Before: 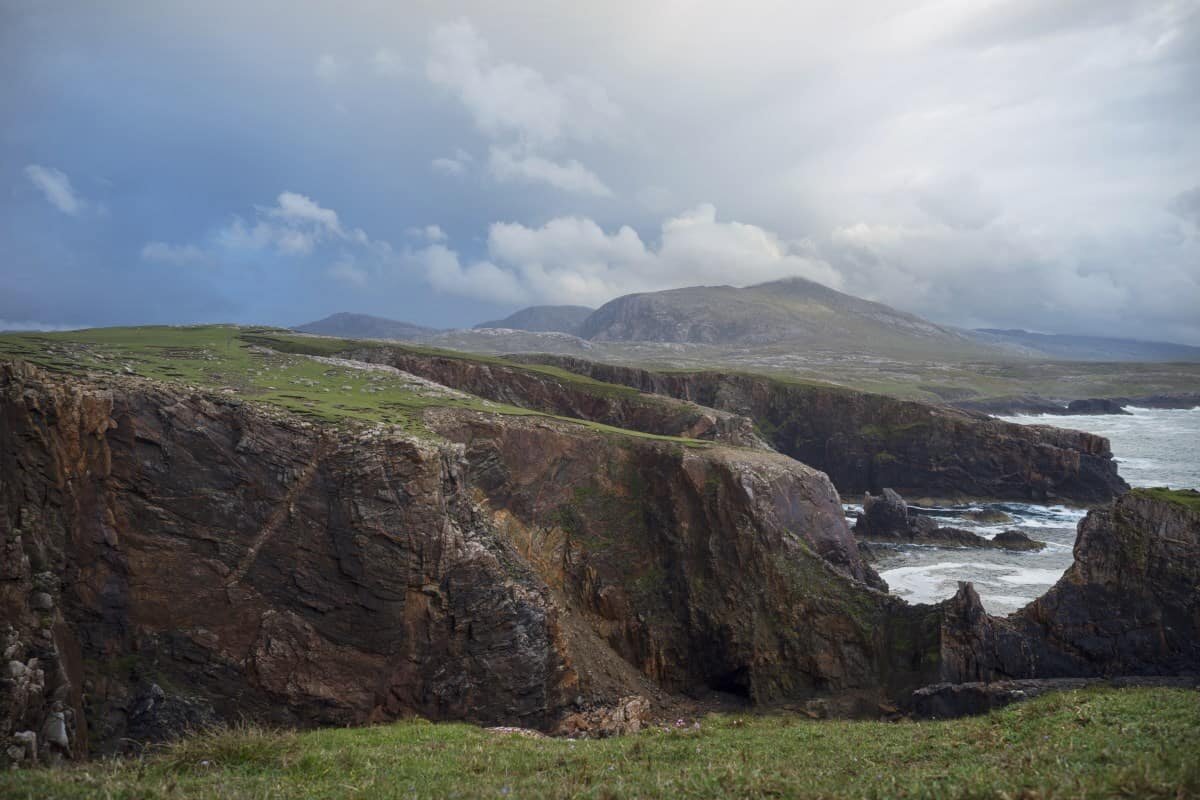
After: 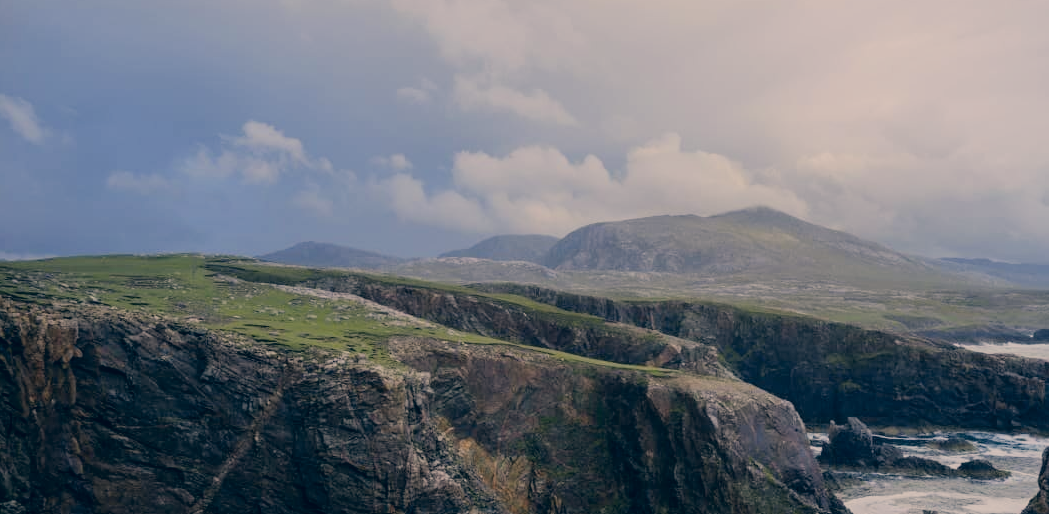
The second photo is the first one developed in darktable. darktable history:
crop: left 2.96%, top 8.934%, right 9.614%, bottom 26.755%
color correction: highlights a* 10.38, highlights b* 14.52, shadows a* -9.55, shadows b* -15.01
filmic rgb: black relative exposure -7.16 EV, white relative exposure 5.34 EV, hardness 3.02
